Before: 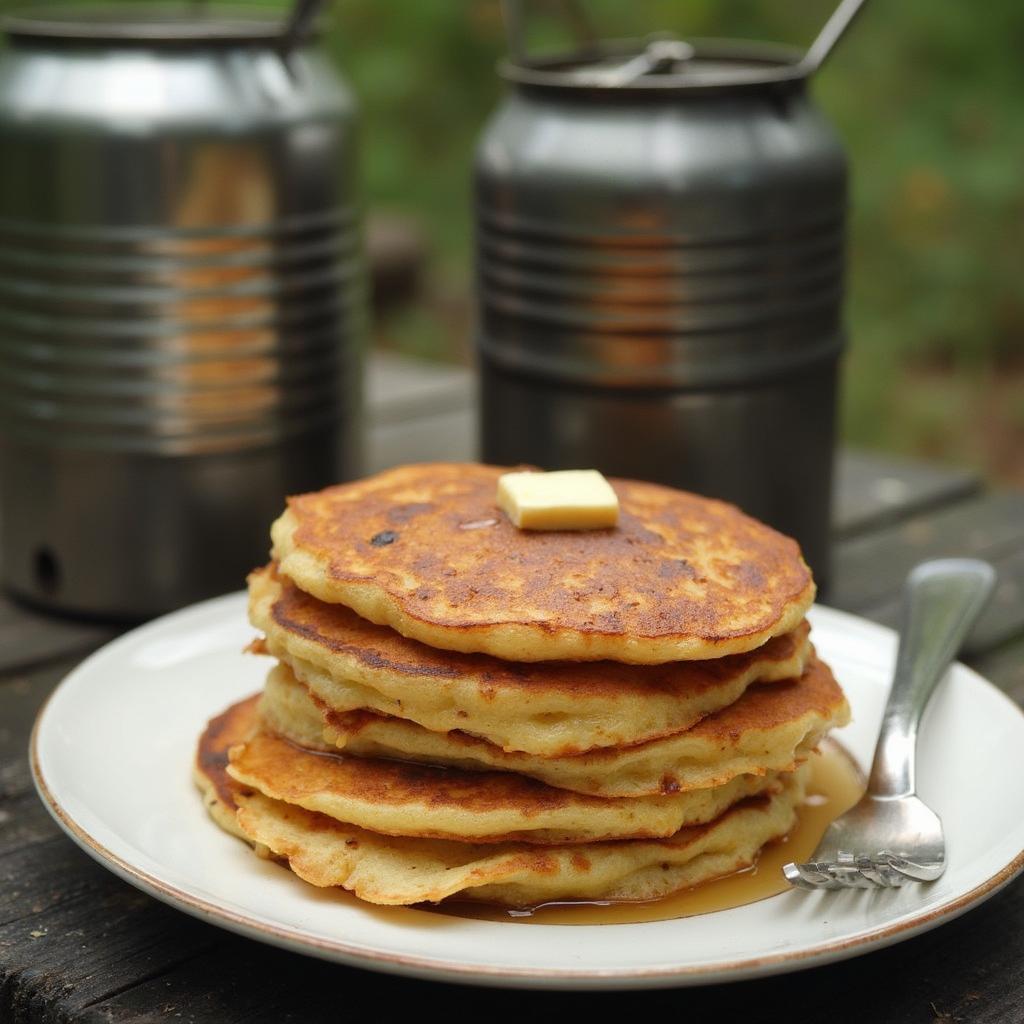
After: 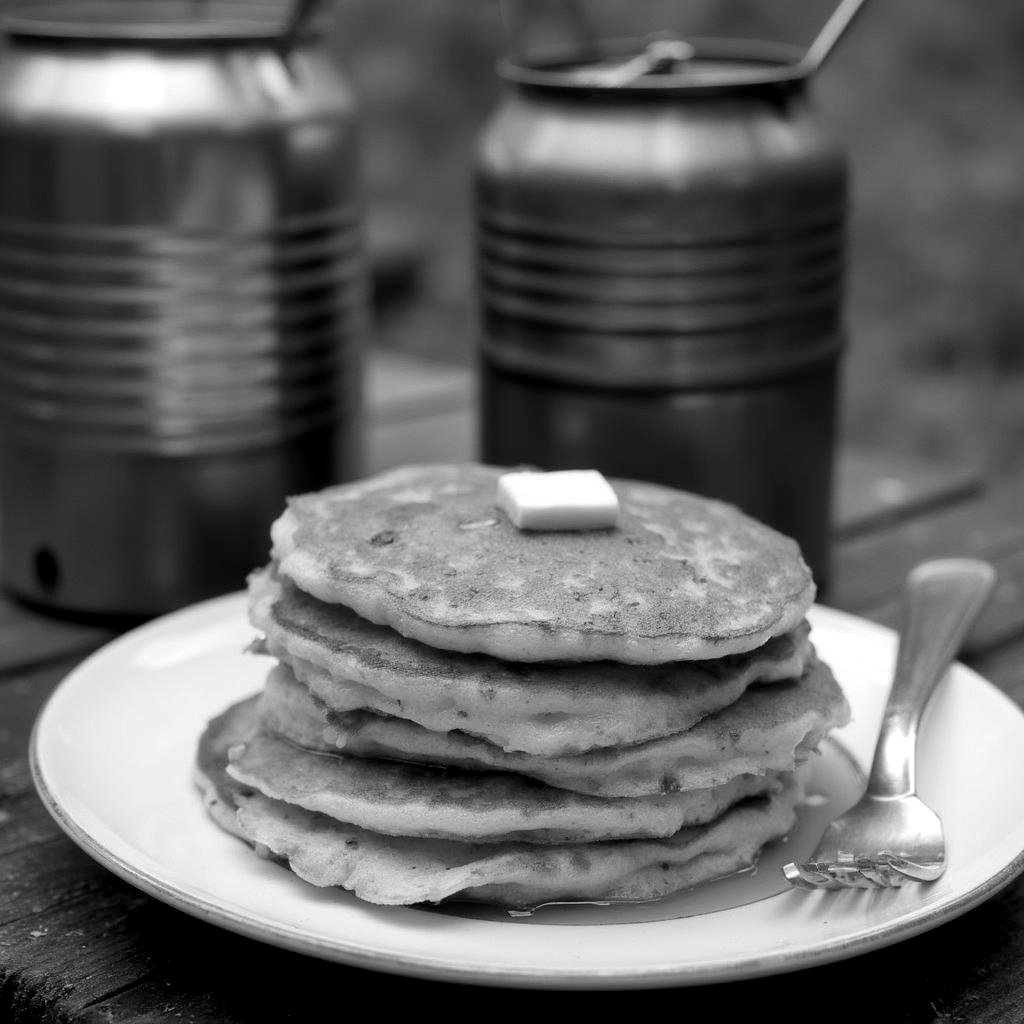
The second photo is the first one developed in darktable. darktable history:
monochrome: on, module defaults
exposure: black level correction 0.007, exposure 0.093 EV, compensate highlight preservation false
